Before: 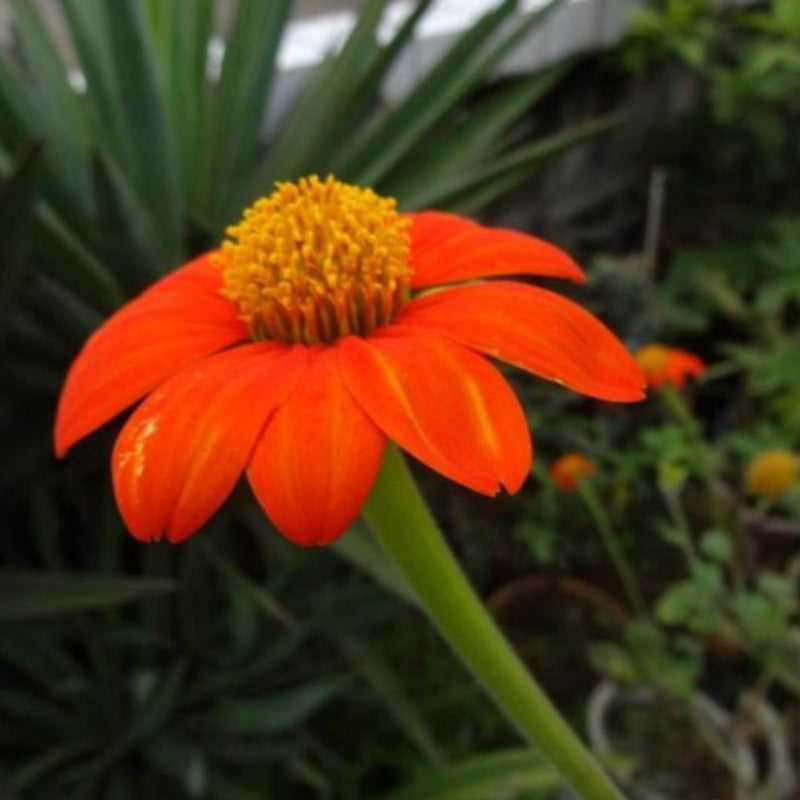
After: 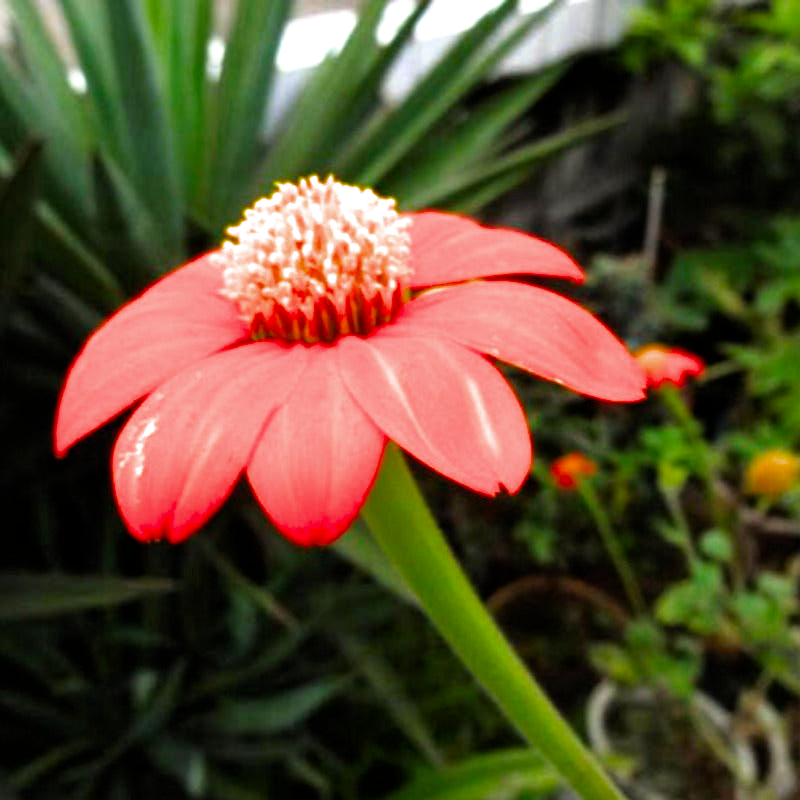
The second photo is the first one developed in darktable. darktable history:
tone curve: color space Lab, independent channels, preserve colors none
exposure: black level correction 0, exposure 1.2 EV, compensate exposure bias true, compensate highlight preservation false
filmic rgb: black relative exposure -8.24 EV, white relative exposure 2.2 EV, target white luminance 99.896%, hardness 7.15, latitude 75.37%, contrast 1.319, highlights saturation mix -1.97%, shadows ↔ highlights balance 29.7%
color zones: curves: ch0 [(0, 0.425) (0.143, 0.422) (0.286, 0.42) (0.429, 0.419) (0.571, 0.419) (0.714, 0.42) (0.857, 0.422) (1, 0.425)]; ch1 [(0, 0.666) (0.143, 0.669) (0.286, 0.671) (0.429, 0.67) (0.571, 0.67) (0.714, 0.67) (0.857, 0.67) (1, 0.666)]
